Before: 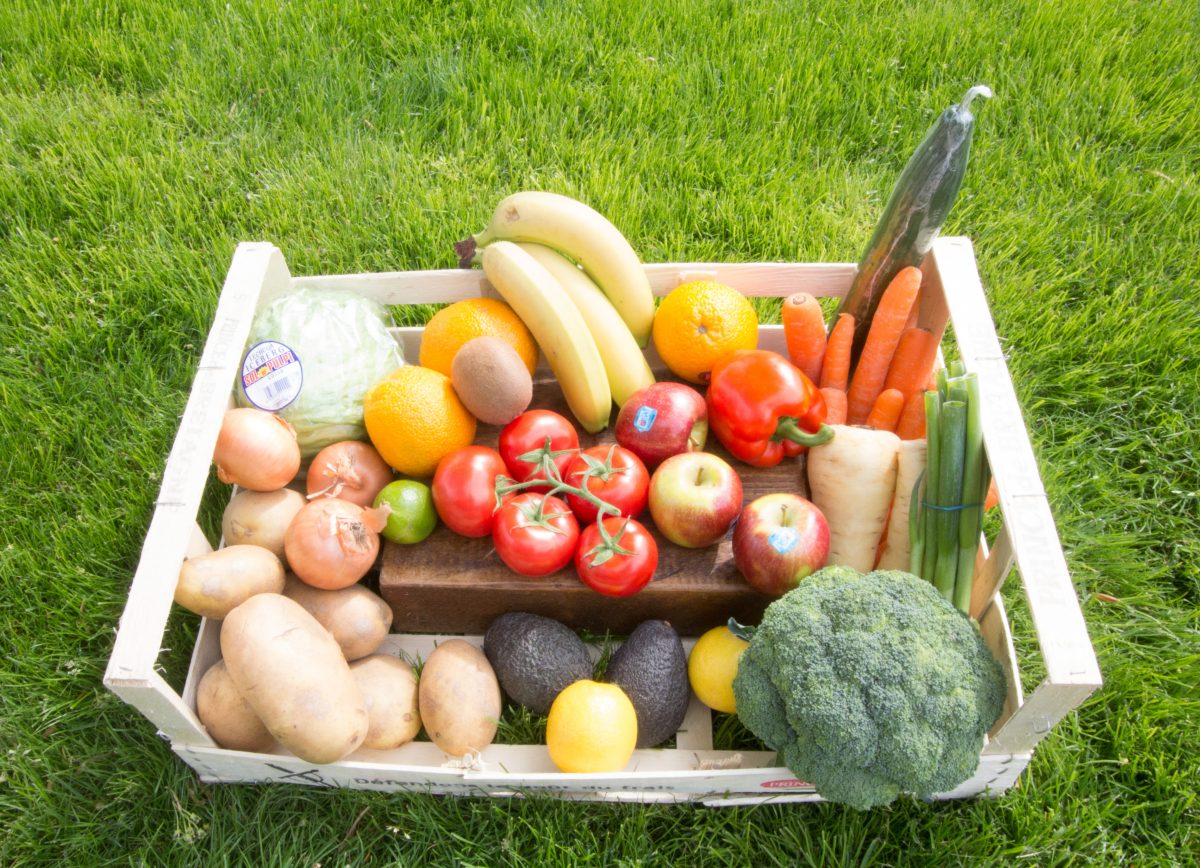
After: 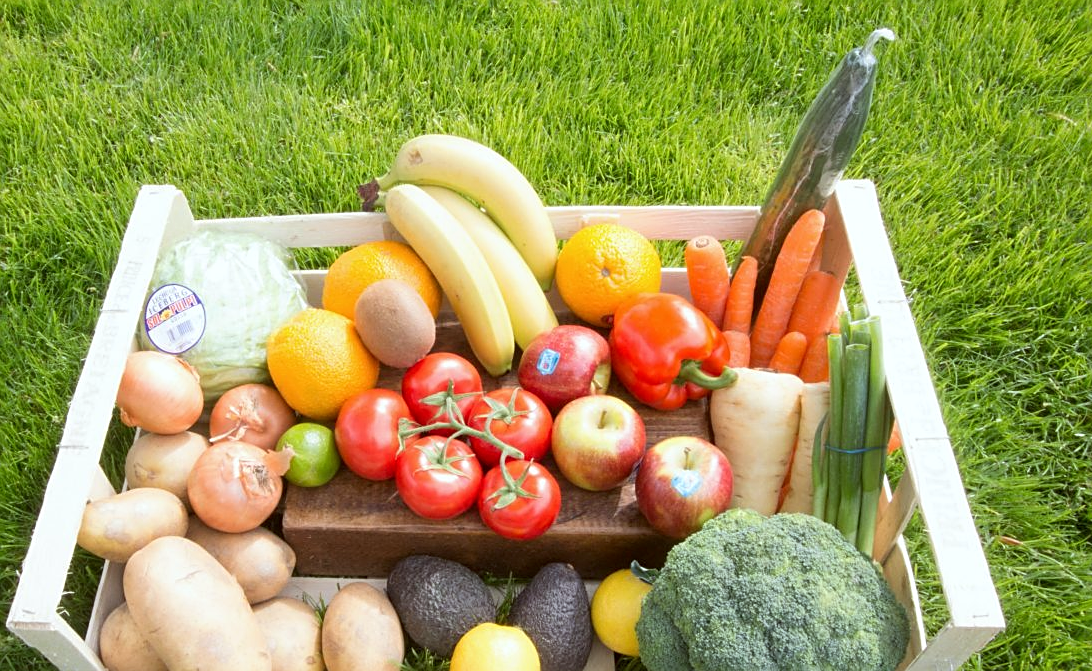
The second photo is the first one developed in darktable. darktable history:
sharpen: on, module defaults
color correction: highlights a* -2.73, highlights b* -2.09, shadows a* 2.41, shadows b* 2.73
white balance: emerald 1
crop: left 8.155%, top 6.611%, bottom 15.385%
